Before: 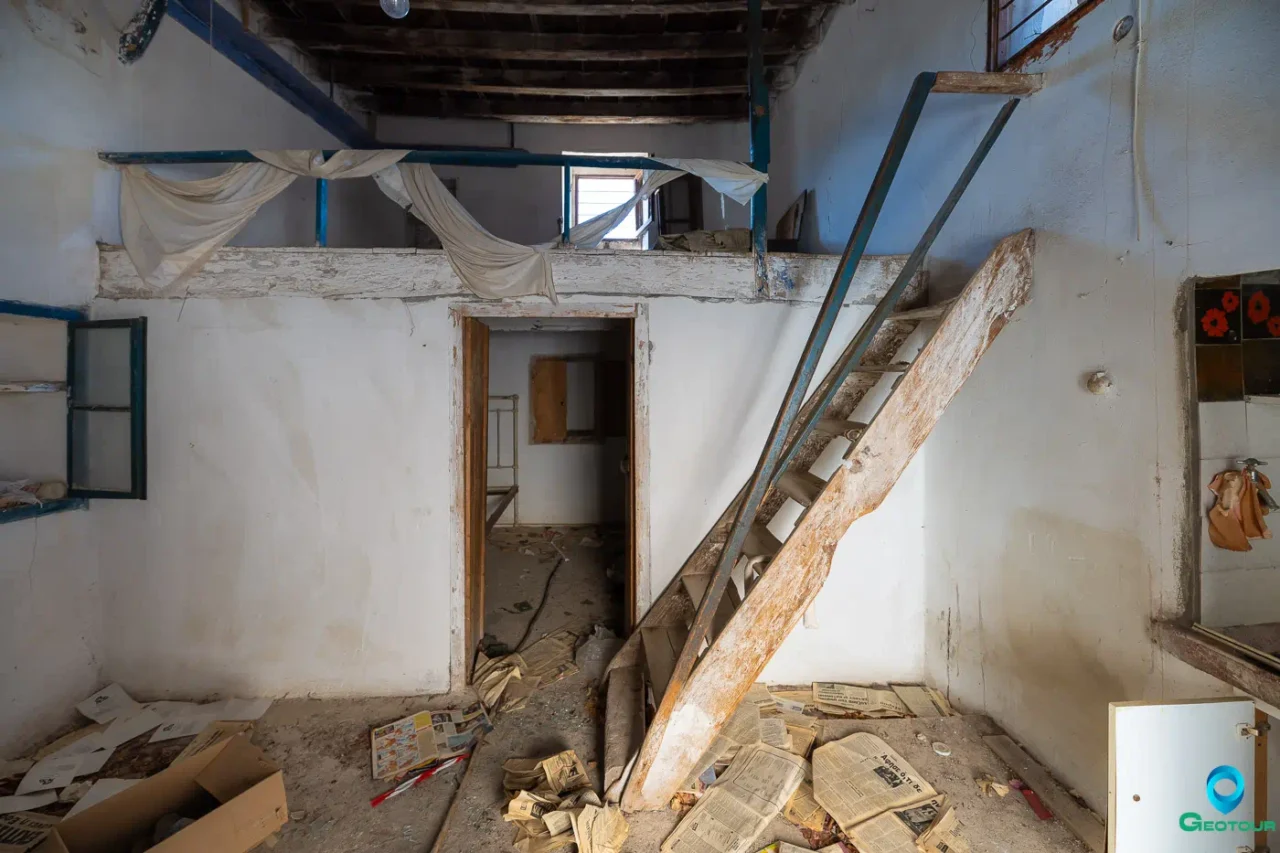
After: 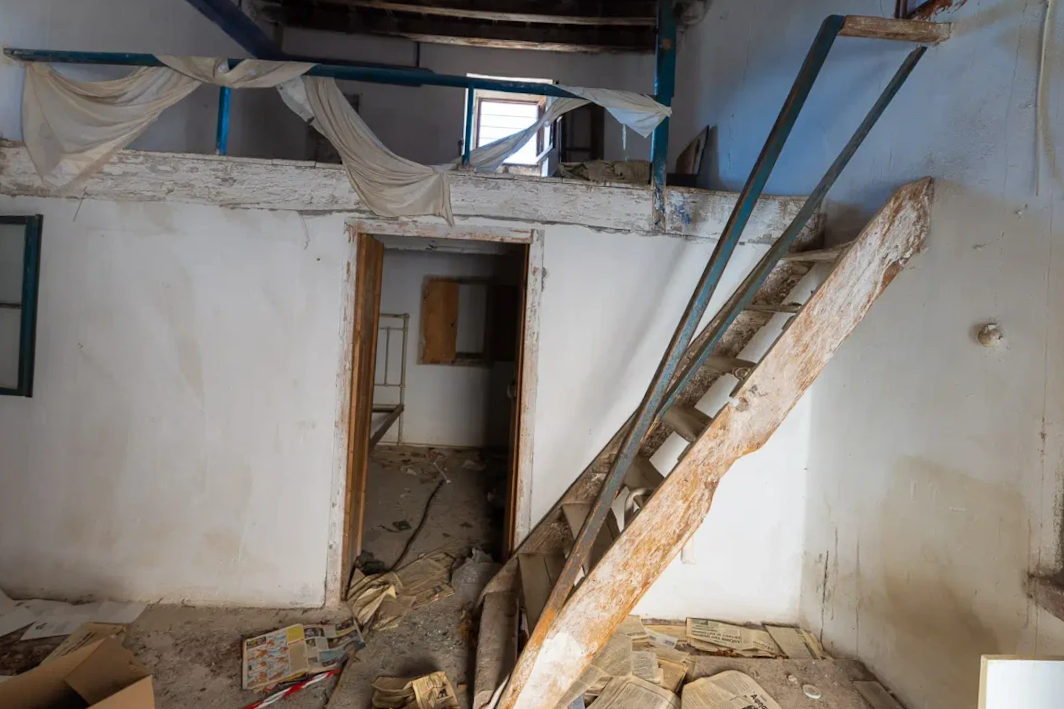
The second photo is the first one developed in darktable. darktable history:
crop and rotate: angle -3.27°, left 5.211%, top 5.211%, right 4.607%, bottom 4.607%
exposure: compensate highlight preservation false
